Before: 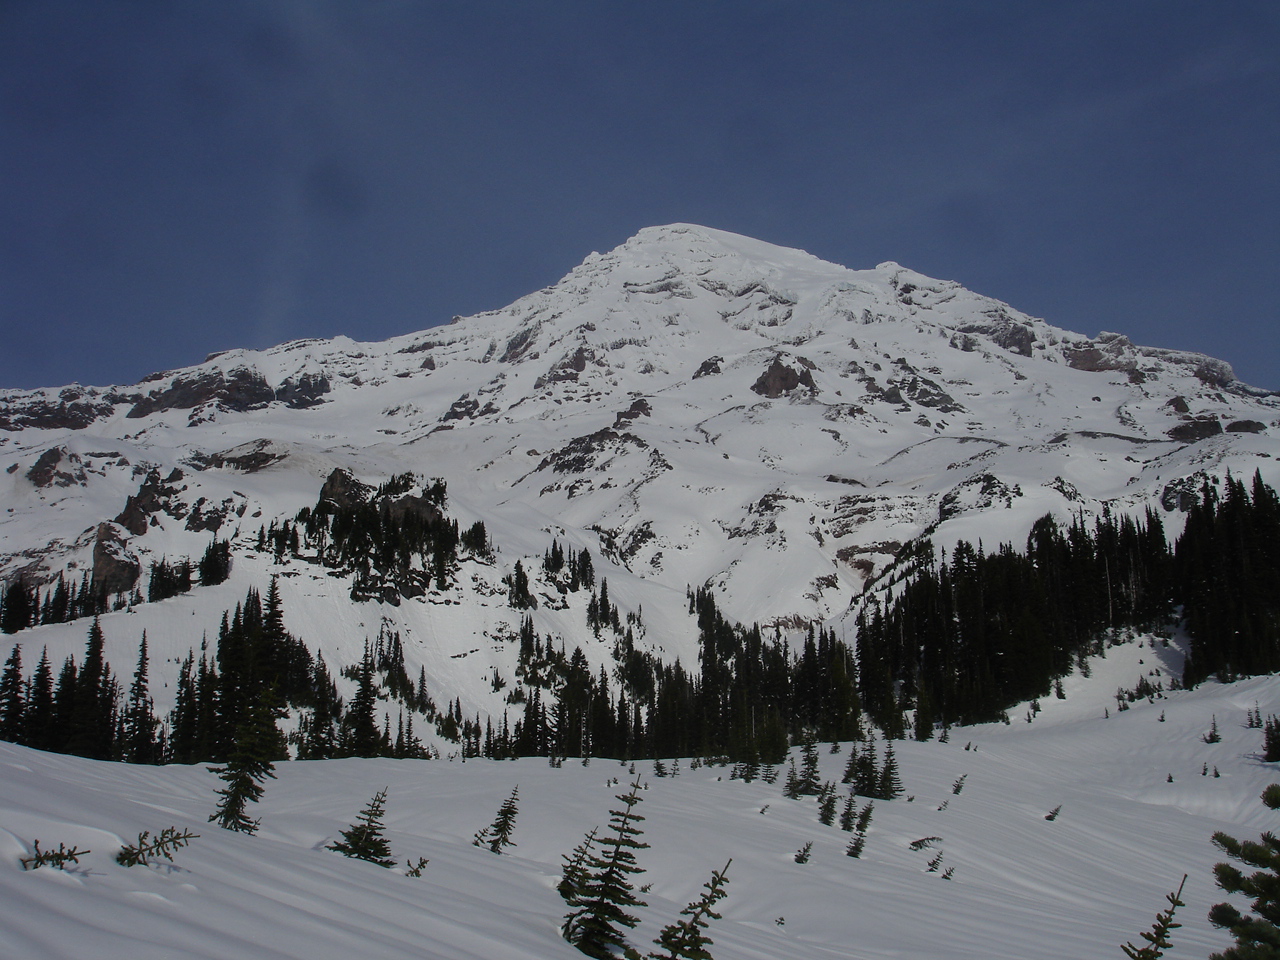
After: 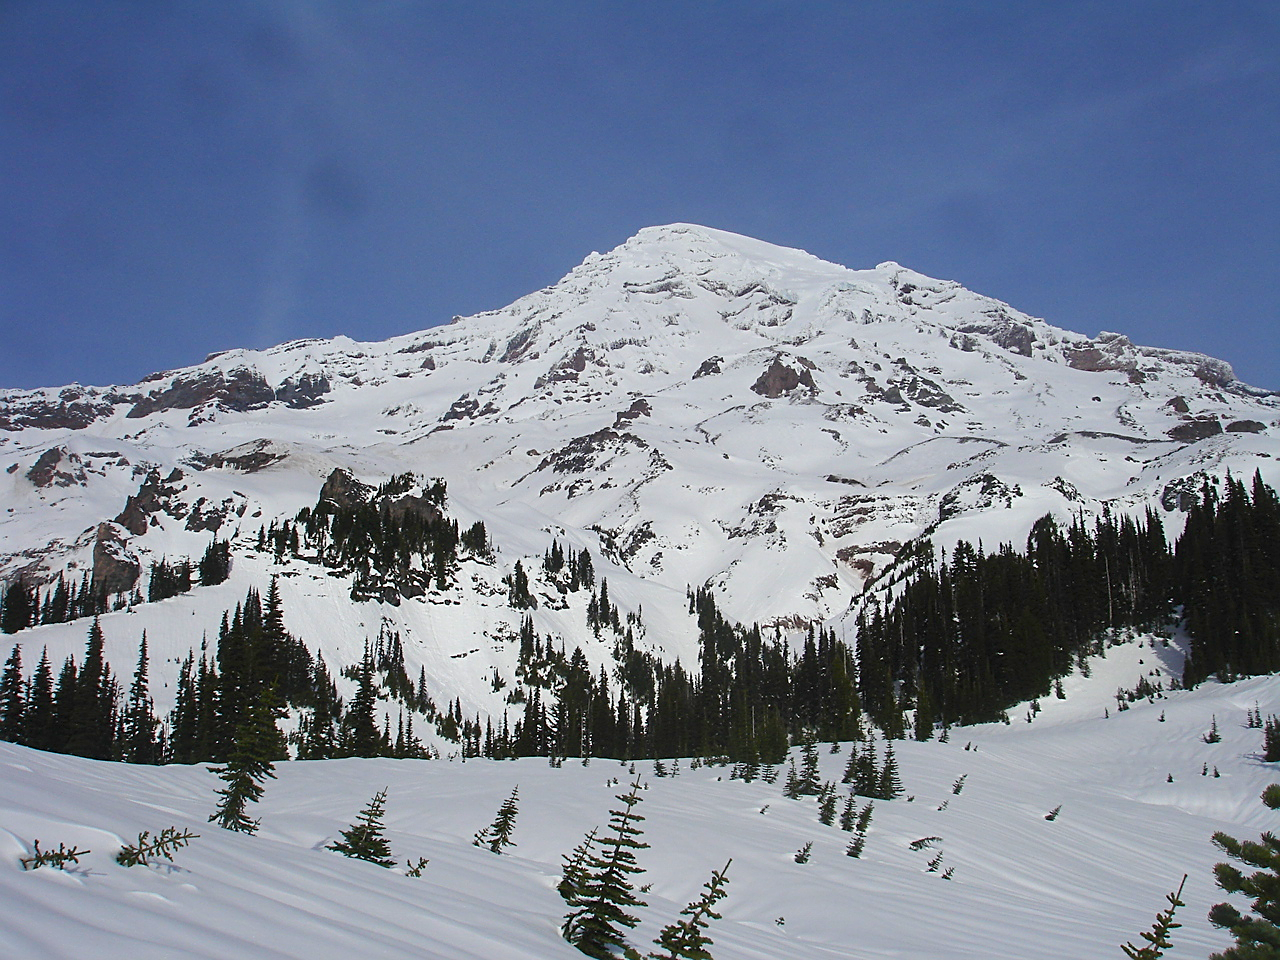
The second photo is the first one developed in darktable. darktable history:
exposure: black level correction 0, exposure 1 EV, compensate highlight preservation false
color balance rgb: perceptual saturation grading › global saturation 25.089%, contrast -10.035%
sharpen: radius 1.98
